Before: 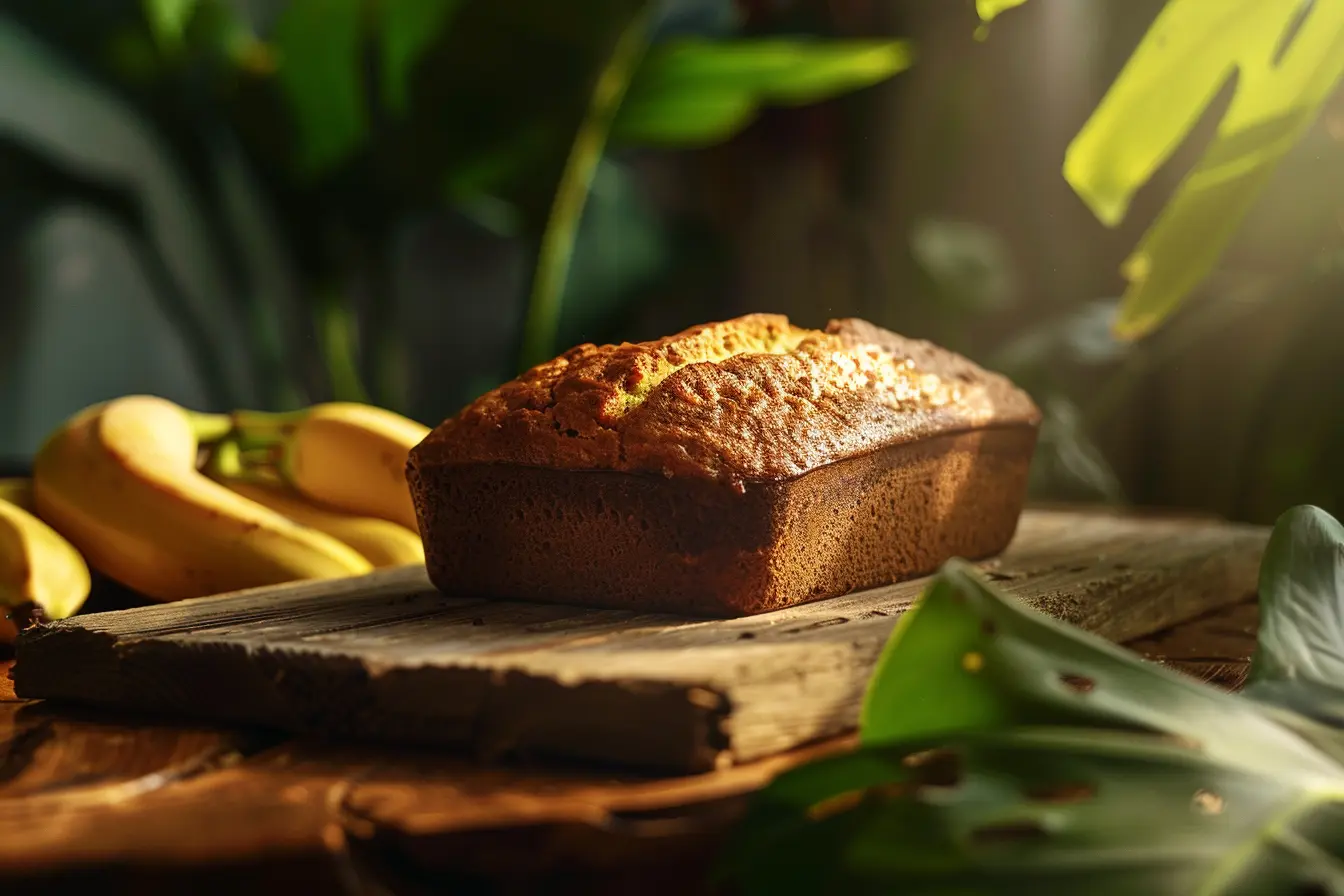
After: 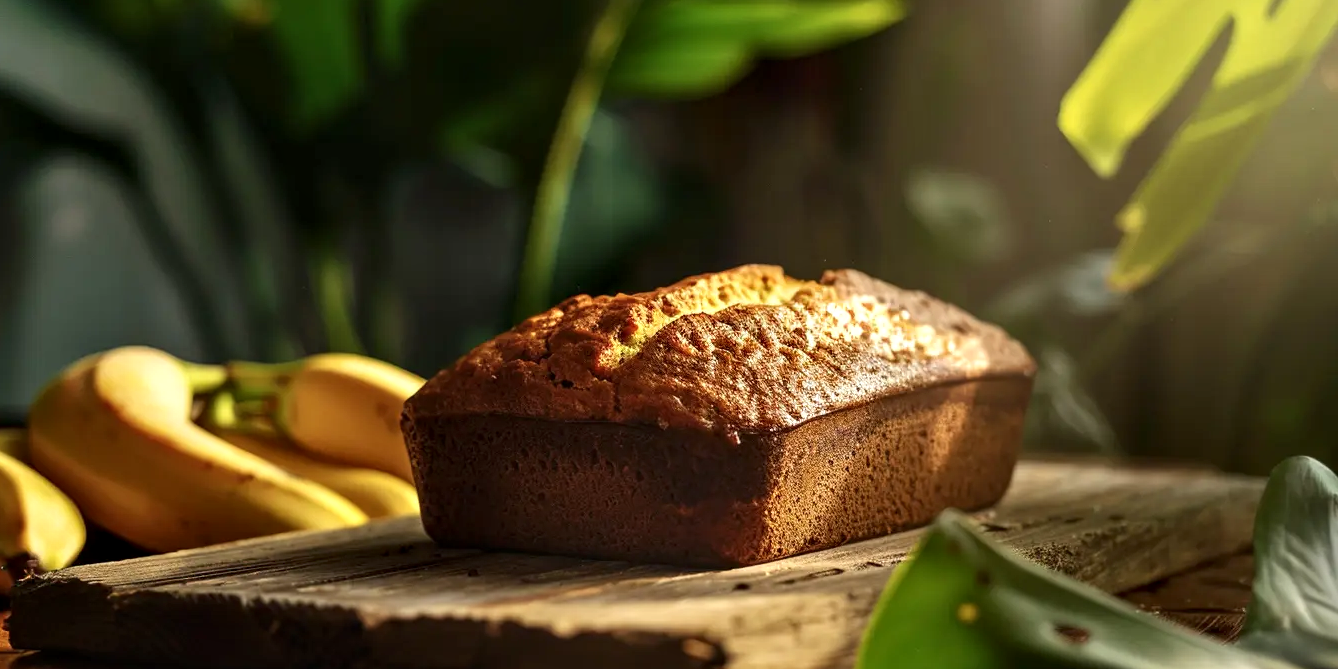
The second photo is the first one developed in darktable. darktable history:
contrast equalizer: y [[0.524, 0.538, 0.547, 0.548, 0.538, 0.524], [0.5 ×6], [0.5 ×6], [0 ×6], [0 ×6]]
crop: left 0.387%, top 5.469%, bottom 19.809%
